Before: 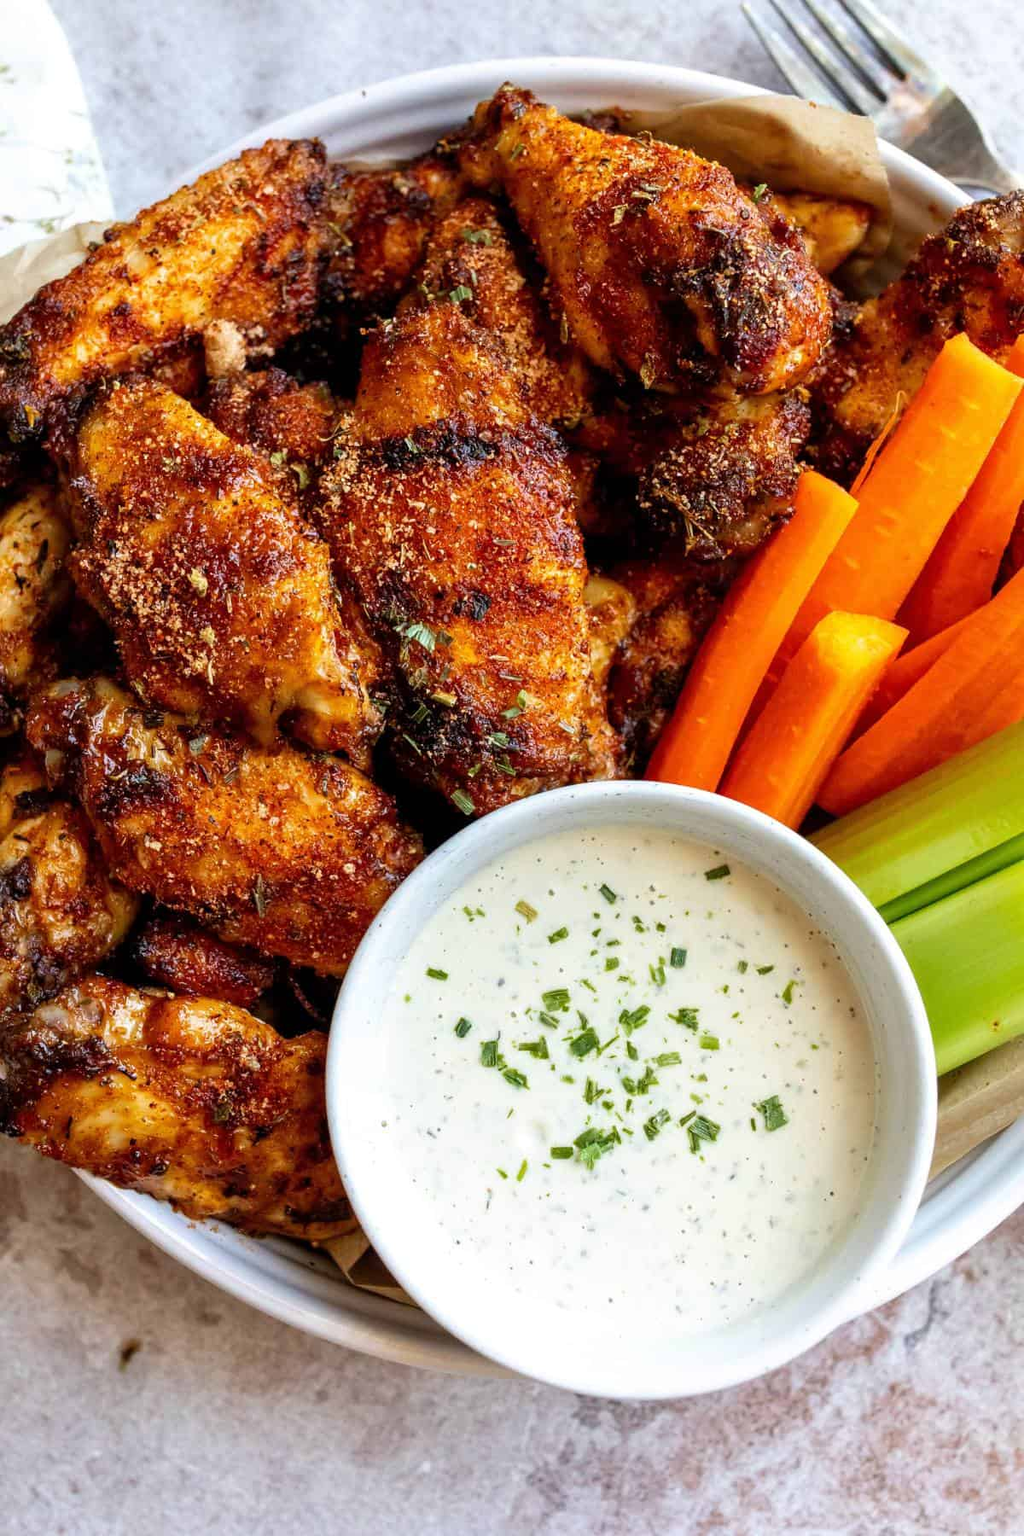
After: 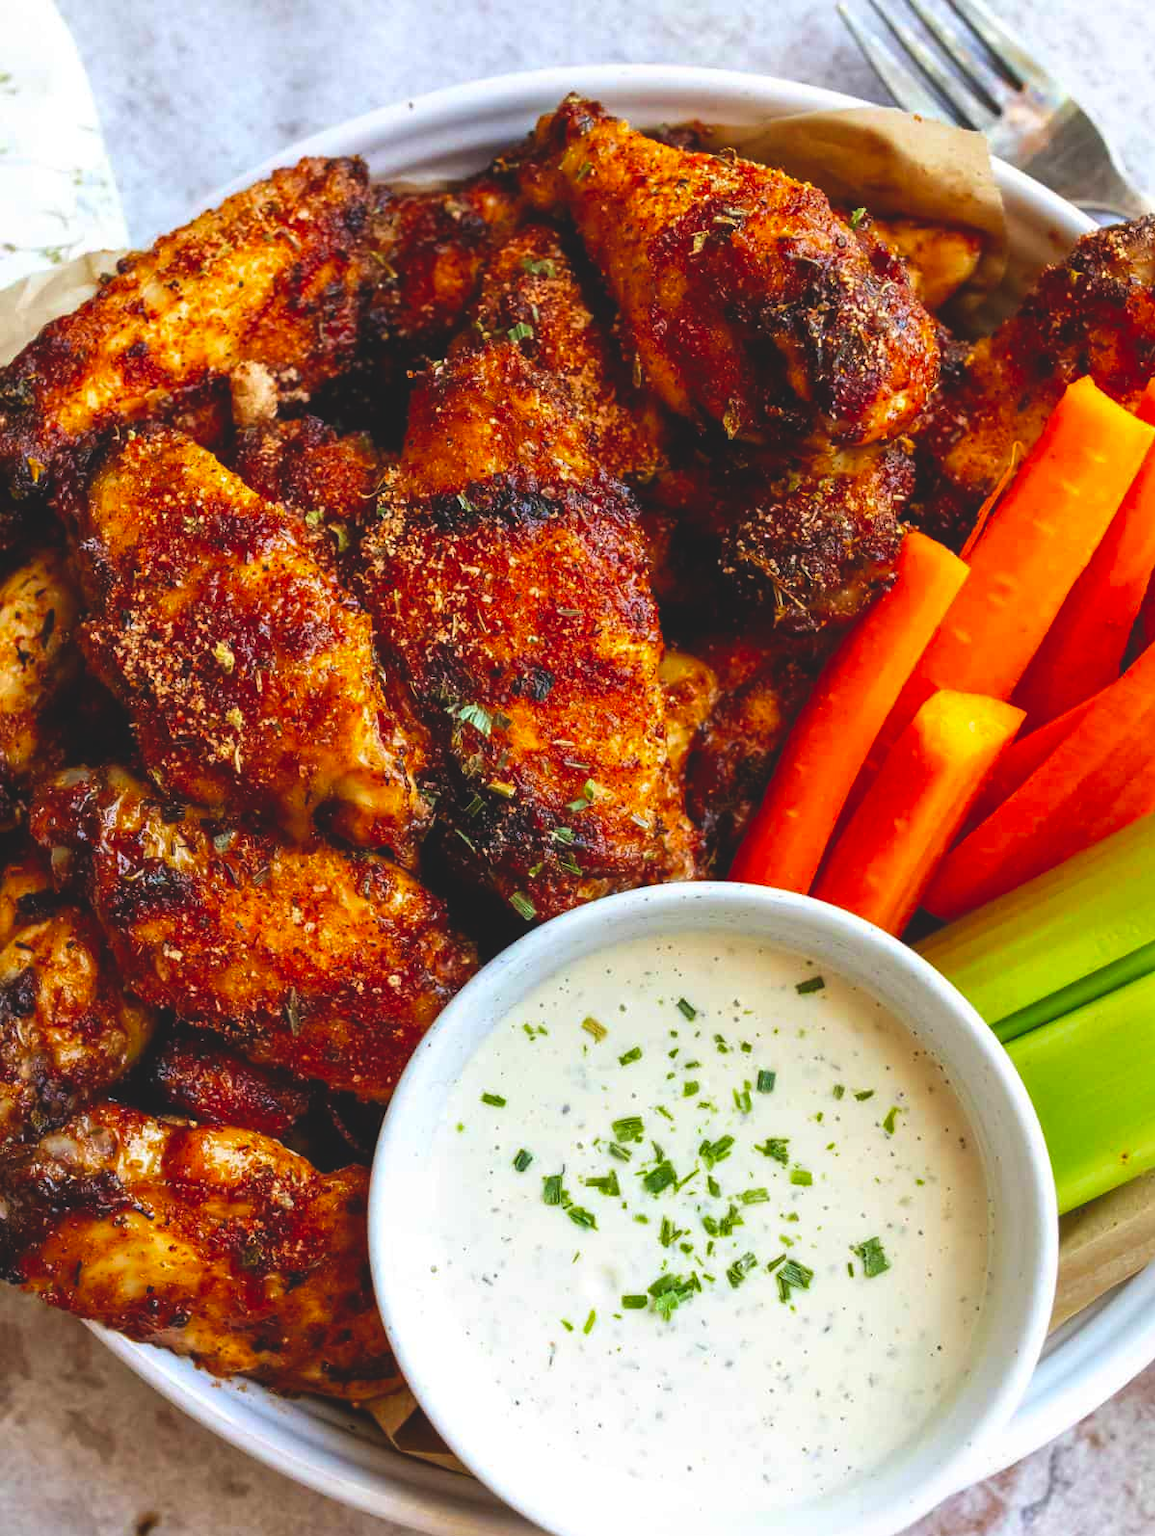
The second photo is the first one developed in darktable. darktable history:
crop and rotate: top 0%, bottom 11.397%
contrast brightness saturation: brightness -0.028, saturation 0.367
color zones: curves: ch0 [(0.068, 0.464) (0.25, 0.5) (0.48, 0.508) (0.75, 0.536) (0.886, 0.476) (0.967, 0.456)]; ch1 [(0.066, 0.456) (0.25, 0.5) (0.616, 0.508) (0.746, 0.56) (0.934, 0.444)]
exposure: black level correction -0.015, compensate highlight preservation false
